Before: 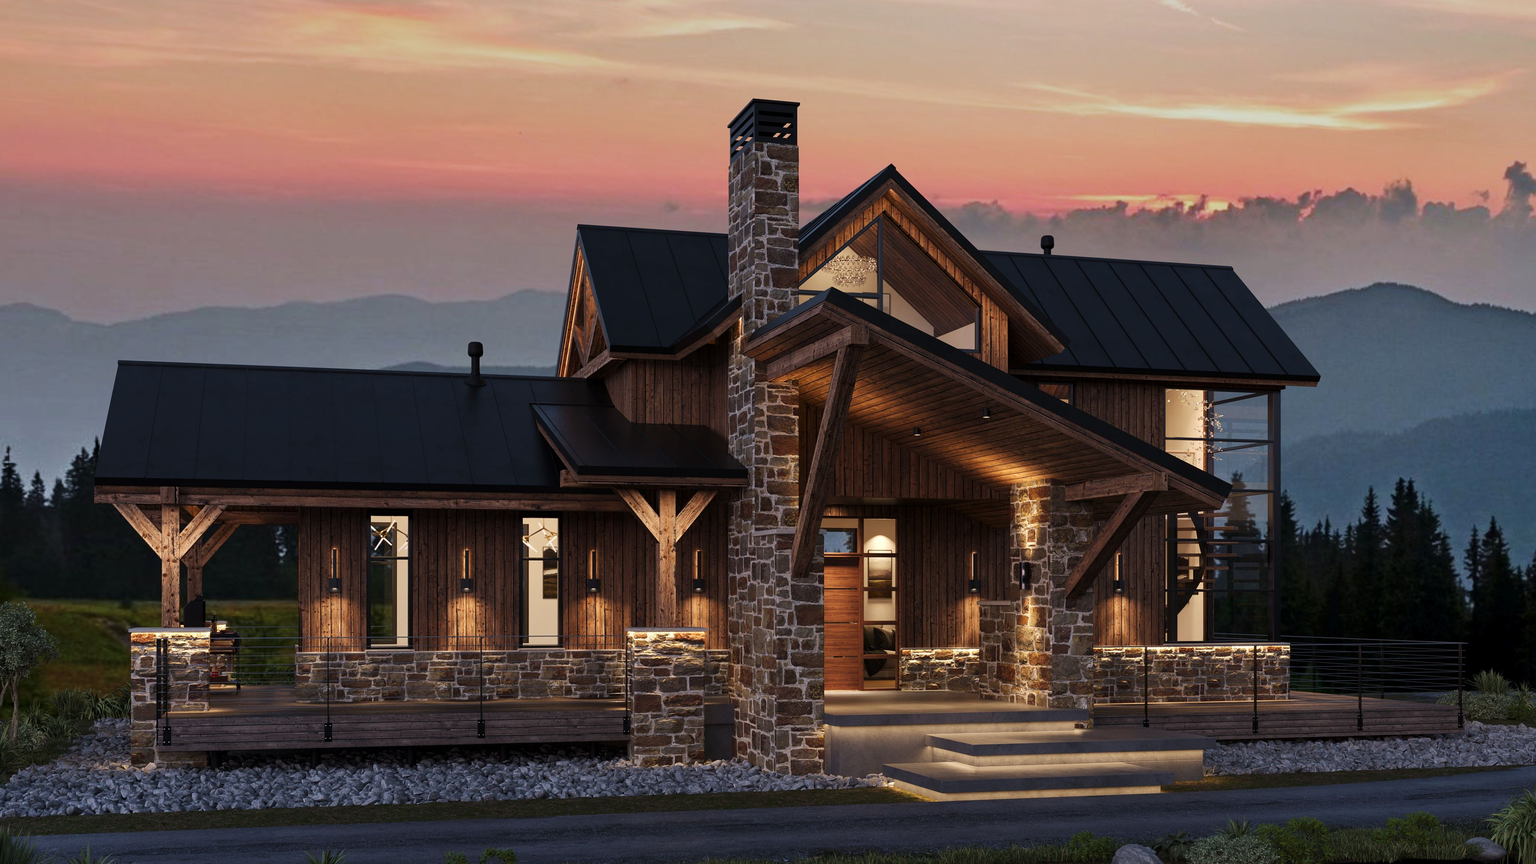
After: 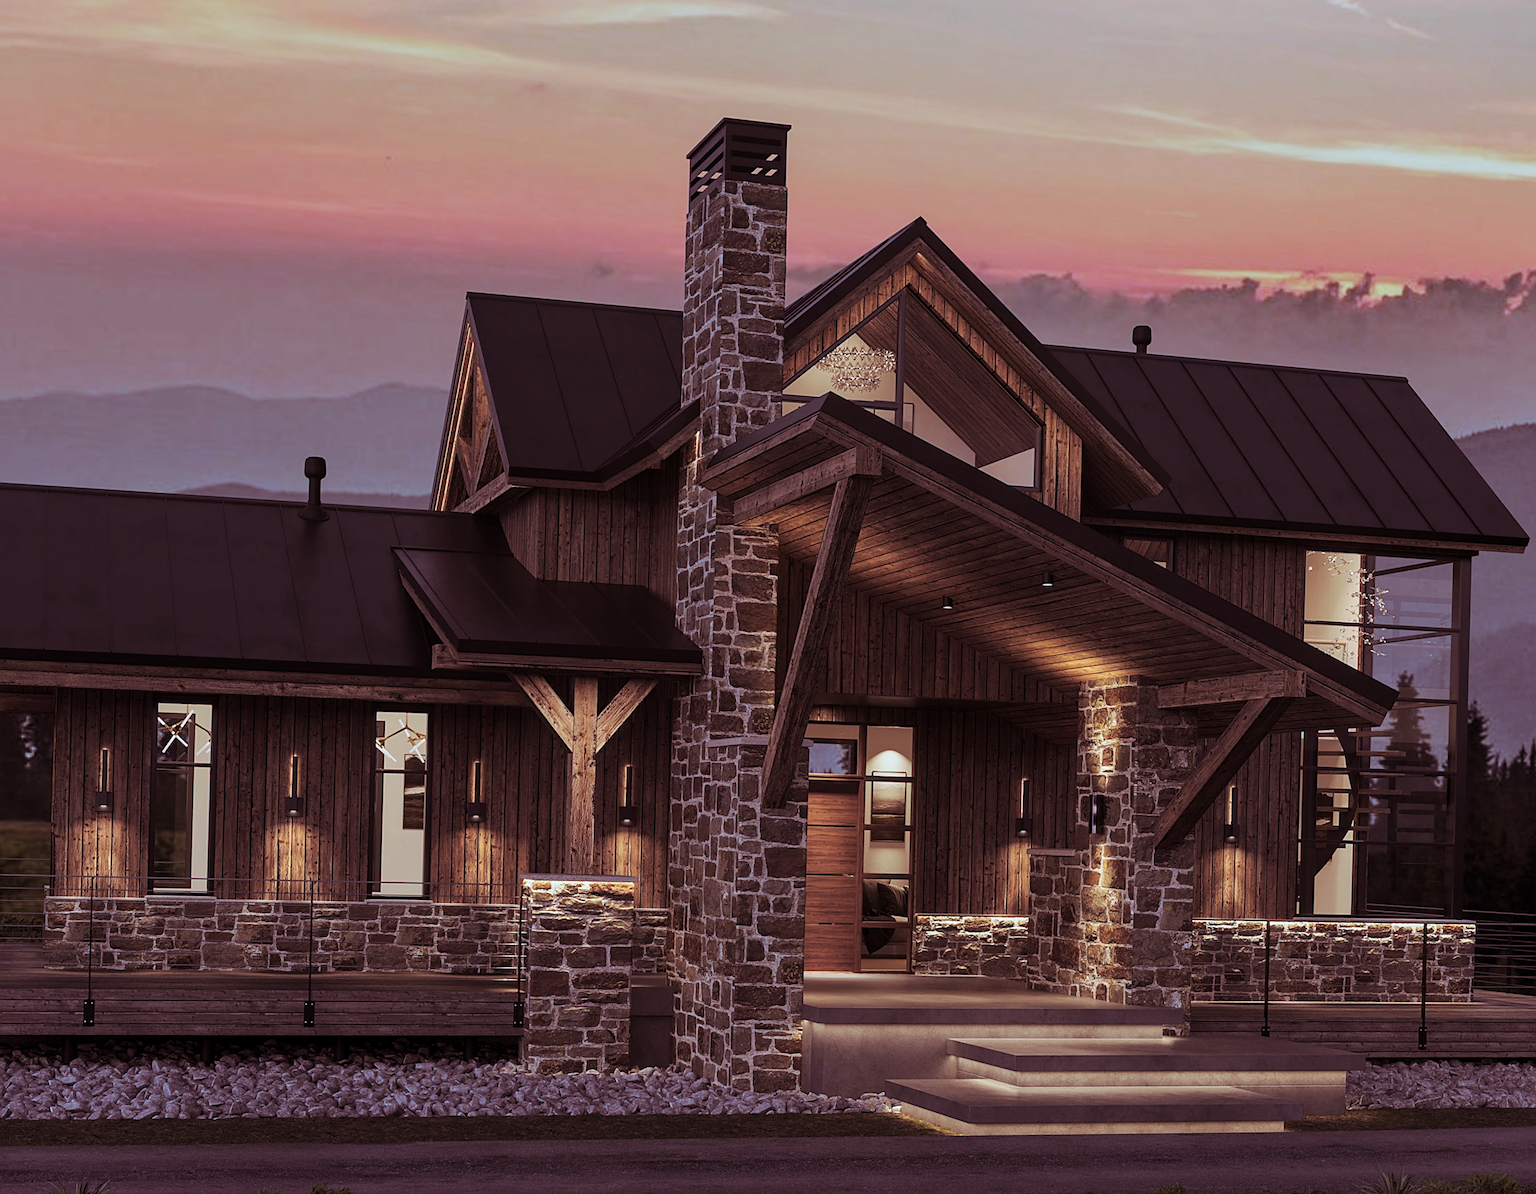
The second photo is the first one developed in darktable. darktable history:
white balance: red 0.931, blue 1.11
crop and rotate: angle -3.27°, left 14.277%, top 0.028%, right 10.766%, bottom 0.028%
local contrast: detail 110%
rotate and perspective: rotation -1.75°, automatic cropping off
split-toning: shadows › saturation 0.41, highlights › saturation 0, compress 33.55%
sharpen: on, module defaults
